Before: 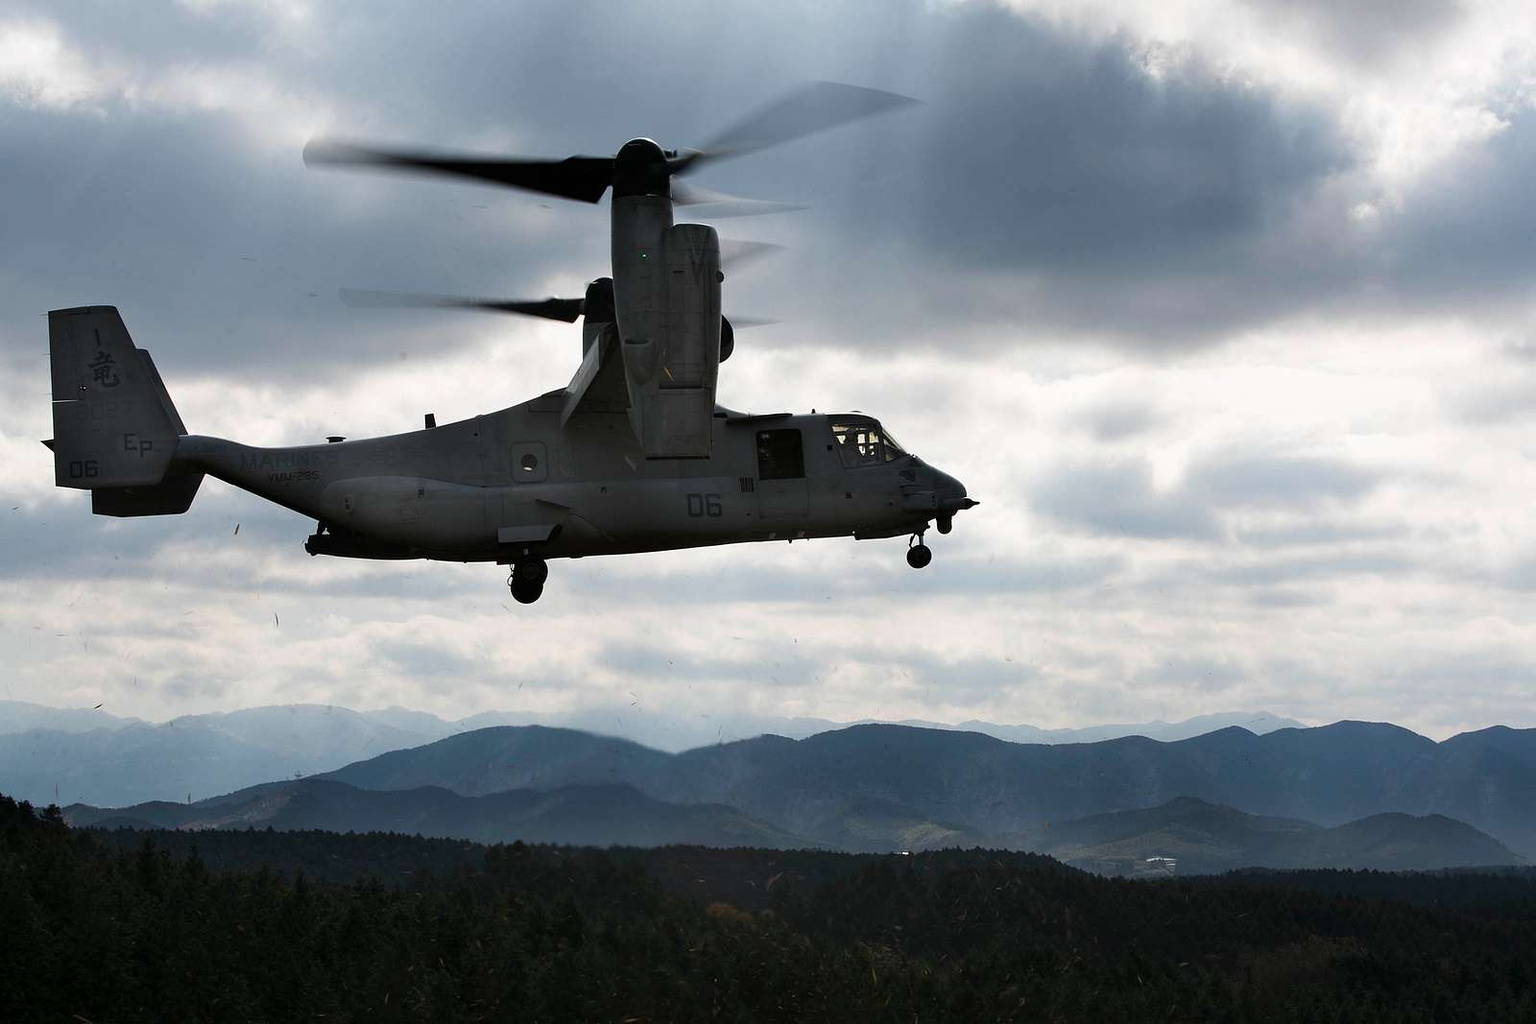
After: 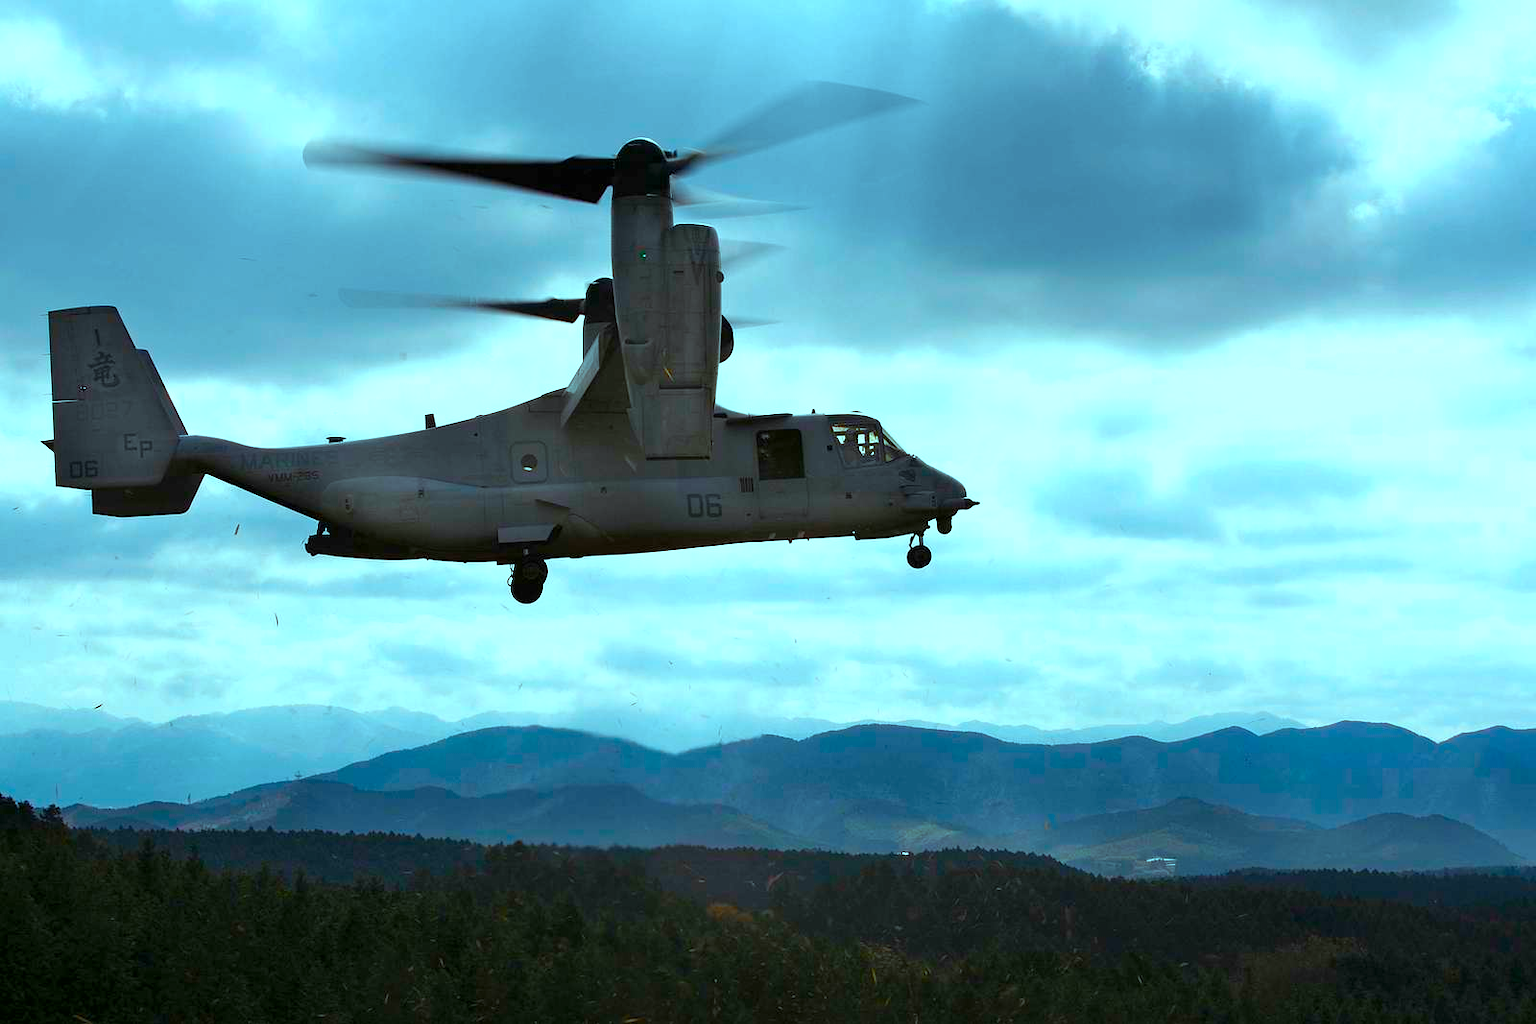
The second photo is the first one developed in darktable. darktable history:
color balance rgb: highlights gain › luminance -33.226%, highlights gain › chroma 5.601%, highlights gain › hue 220.11°, linear chroma grading › global chroma 9.96%, perceptual saturation grading › global saturation 20%, perceptual saturation grading › highlights -25.337%, perceptual saturation grading › shadows 49.786%, global vibrance 9.893%
exposure: black level correction 0, exposure 0.899 EV, compensate highlight preservation false
